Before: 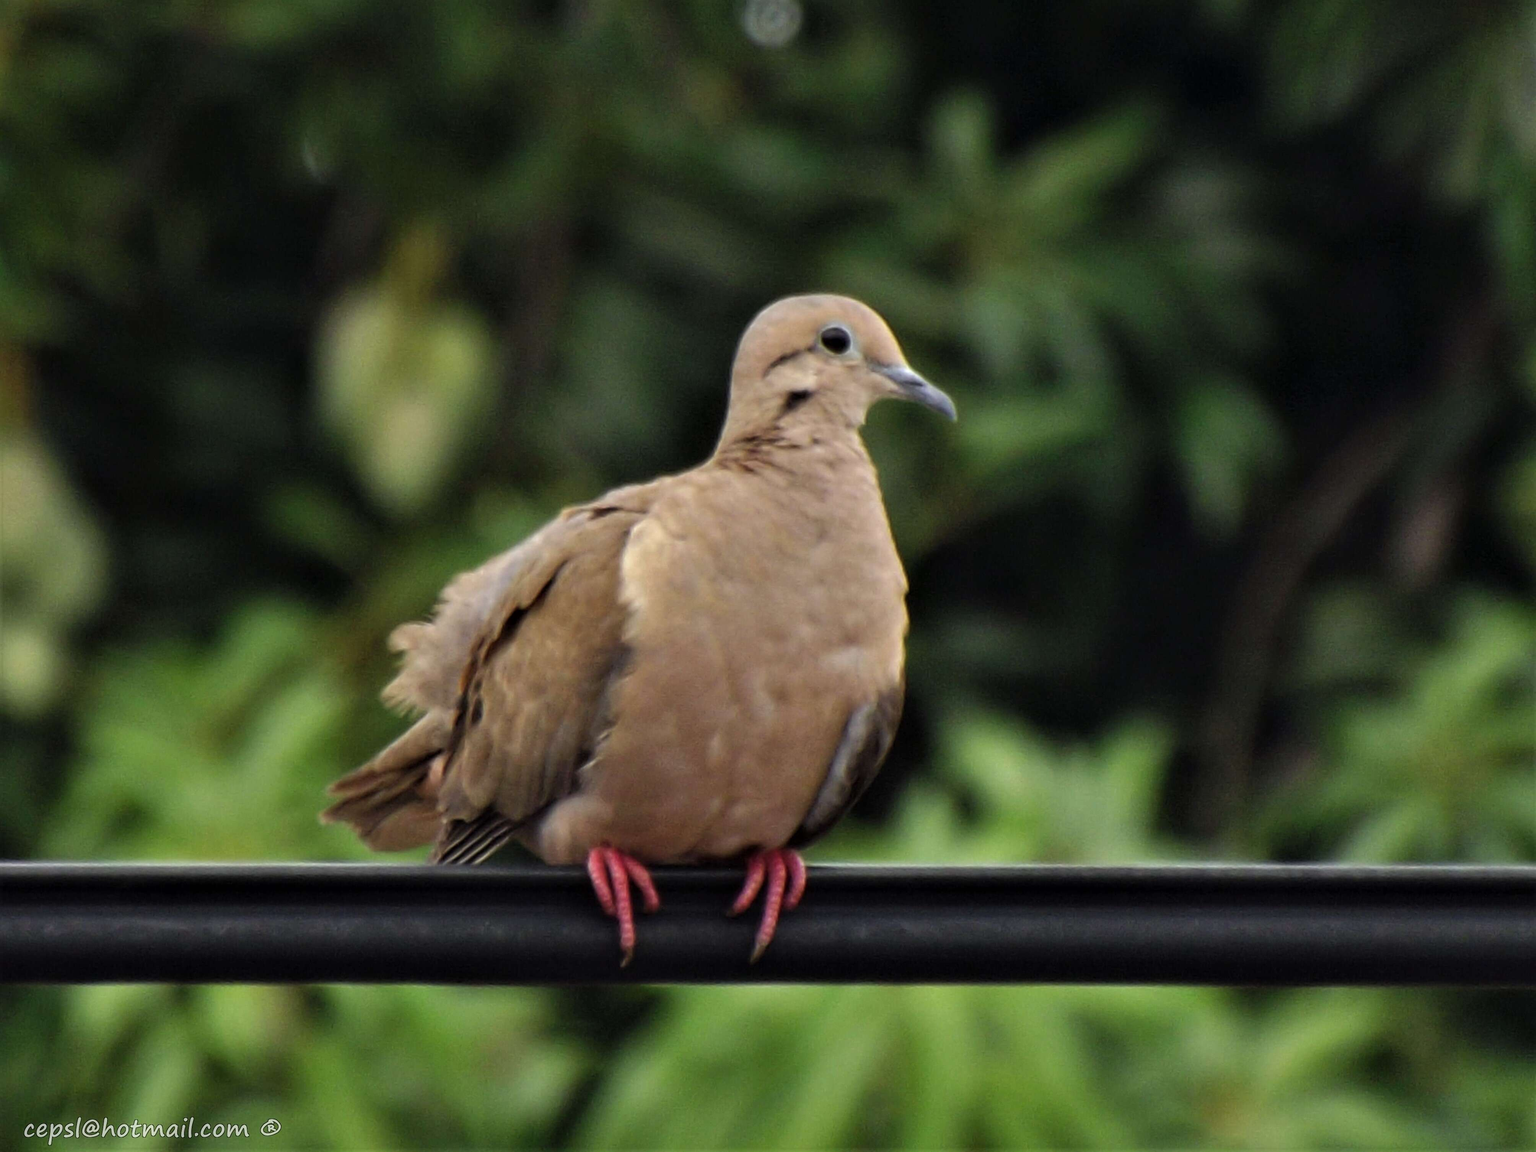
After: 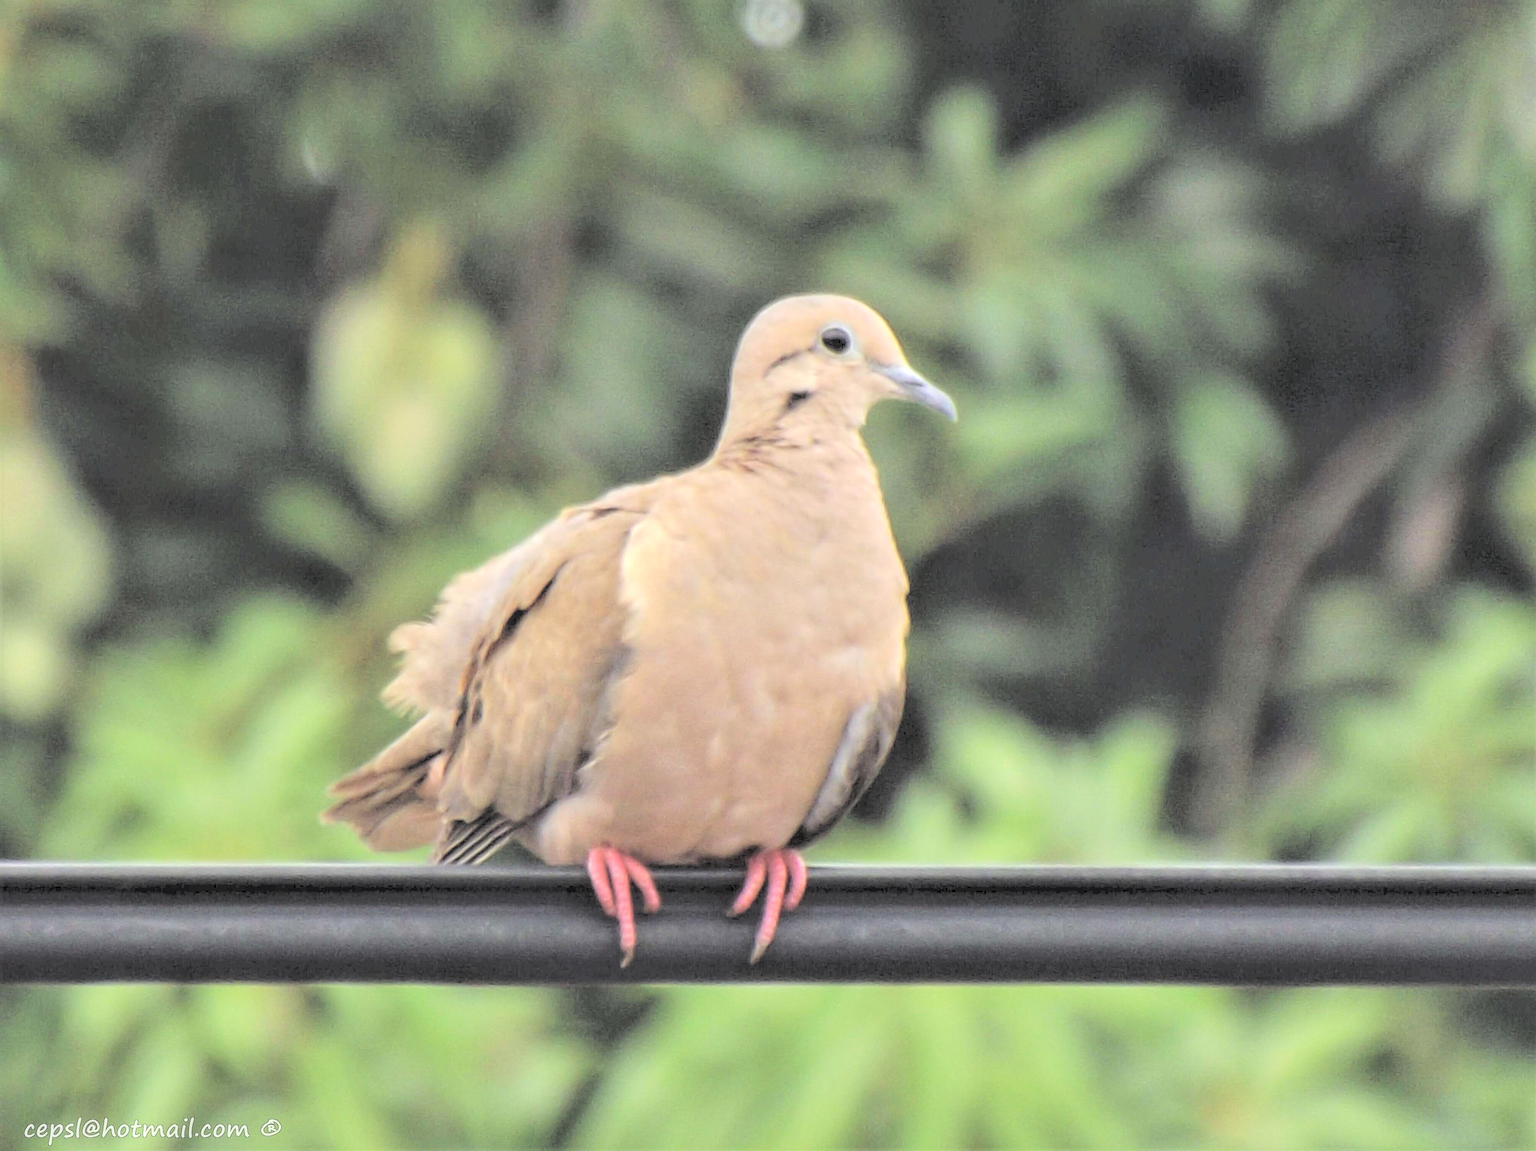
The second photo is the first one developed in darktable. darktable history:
contrast brightness saturation: brightness 0.988
local contrast: on, module defaults
